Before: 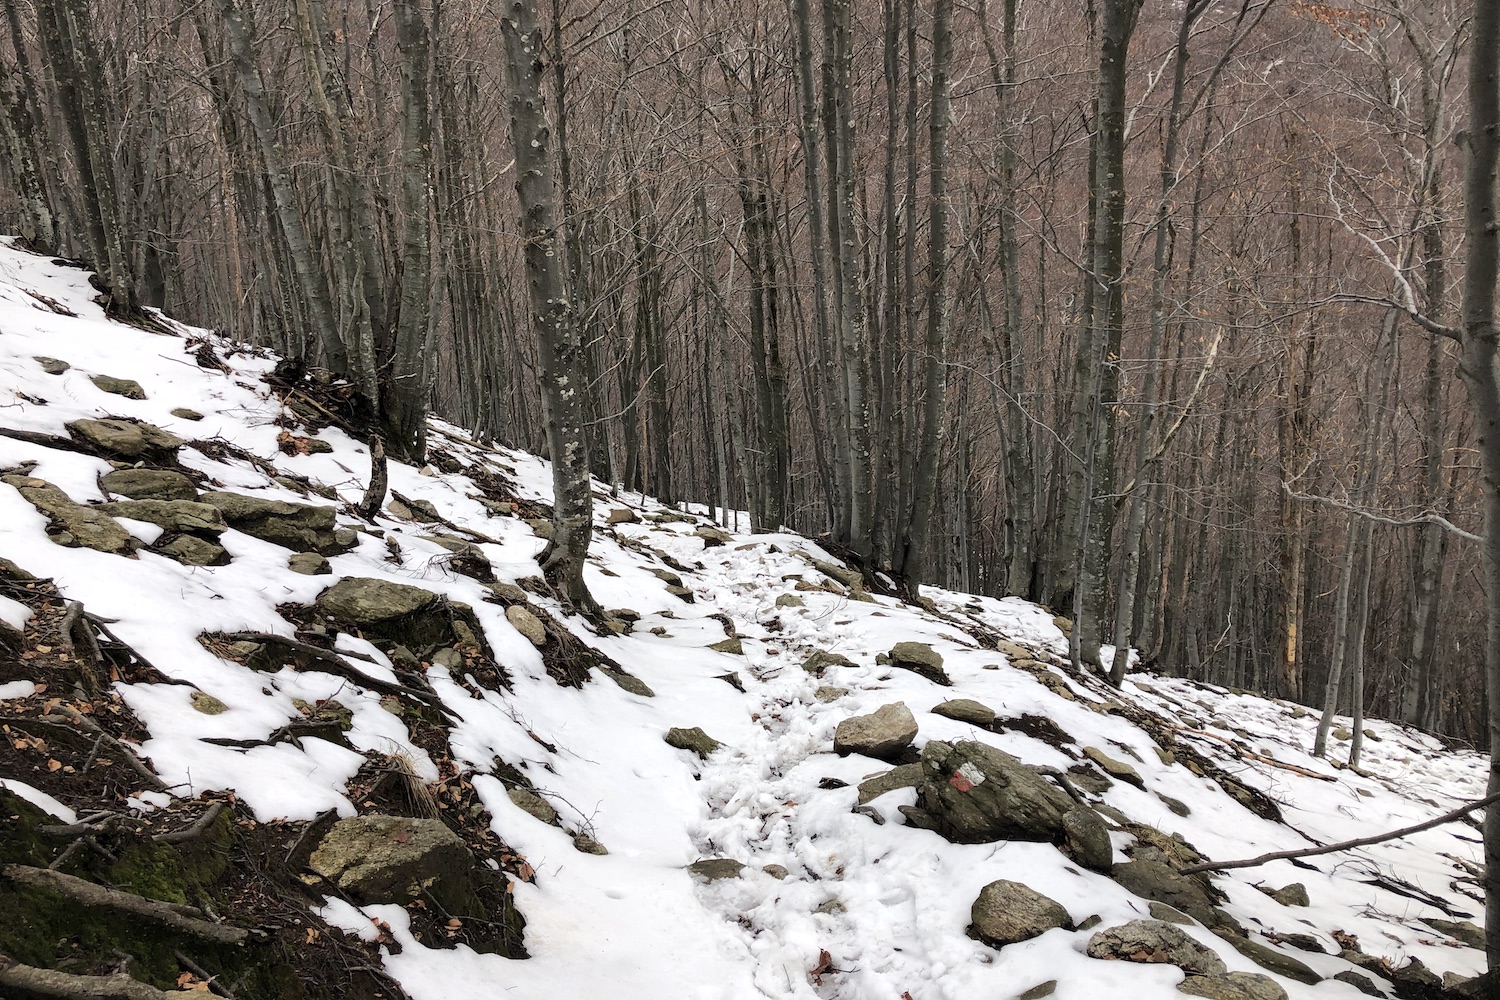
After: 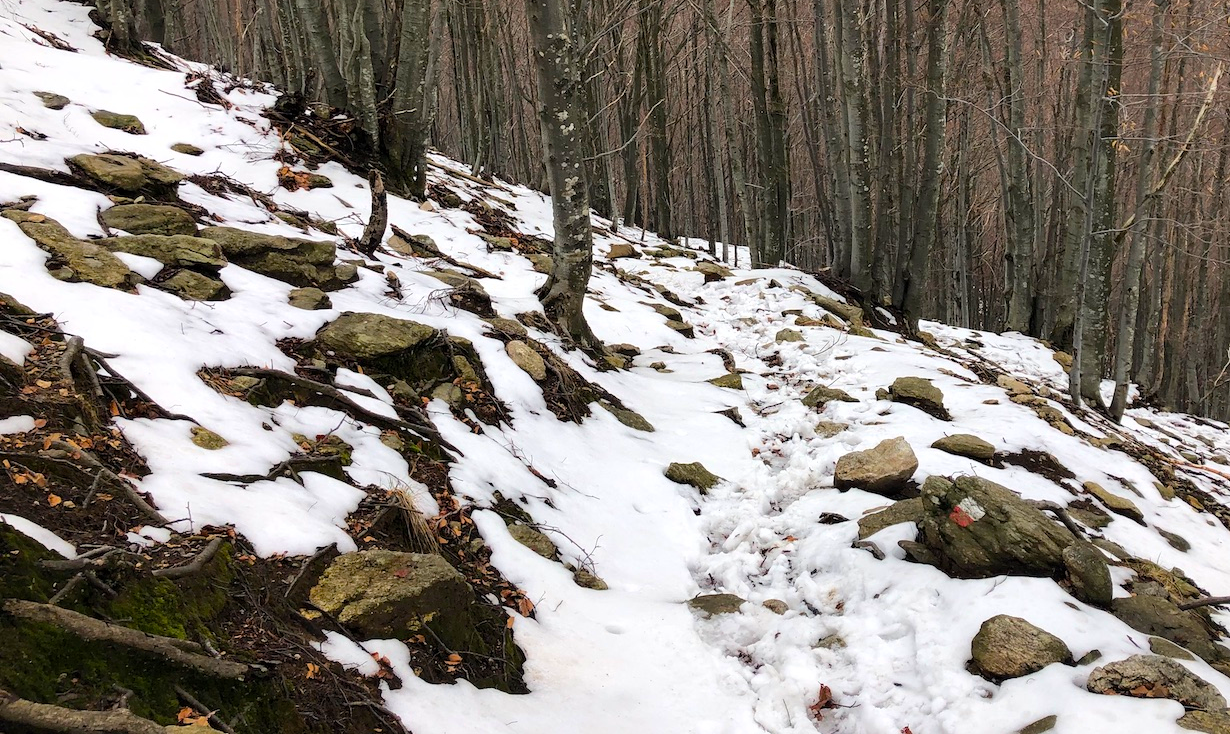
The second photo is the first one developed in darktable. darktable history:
color balance rgb: perceptual saturation grading › global saturation 30%, global vibrance 20%
crop: top 26.531%, right 17.959%
